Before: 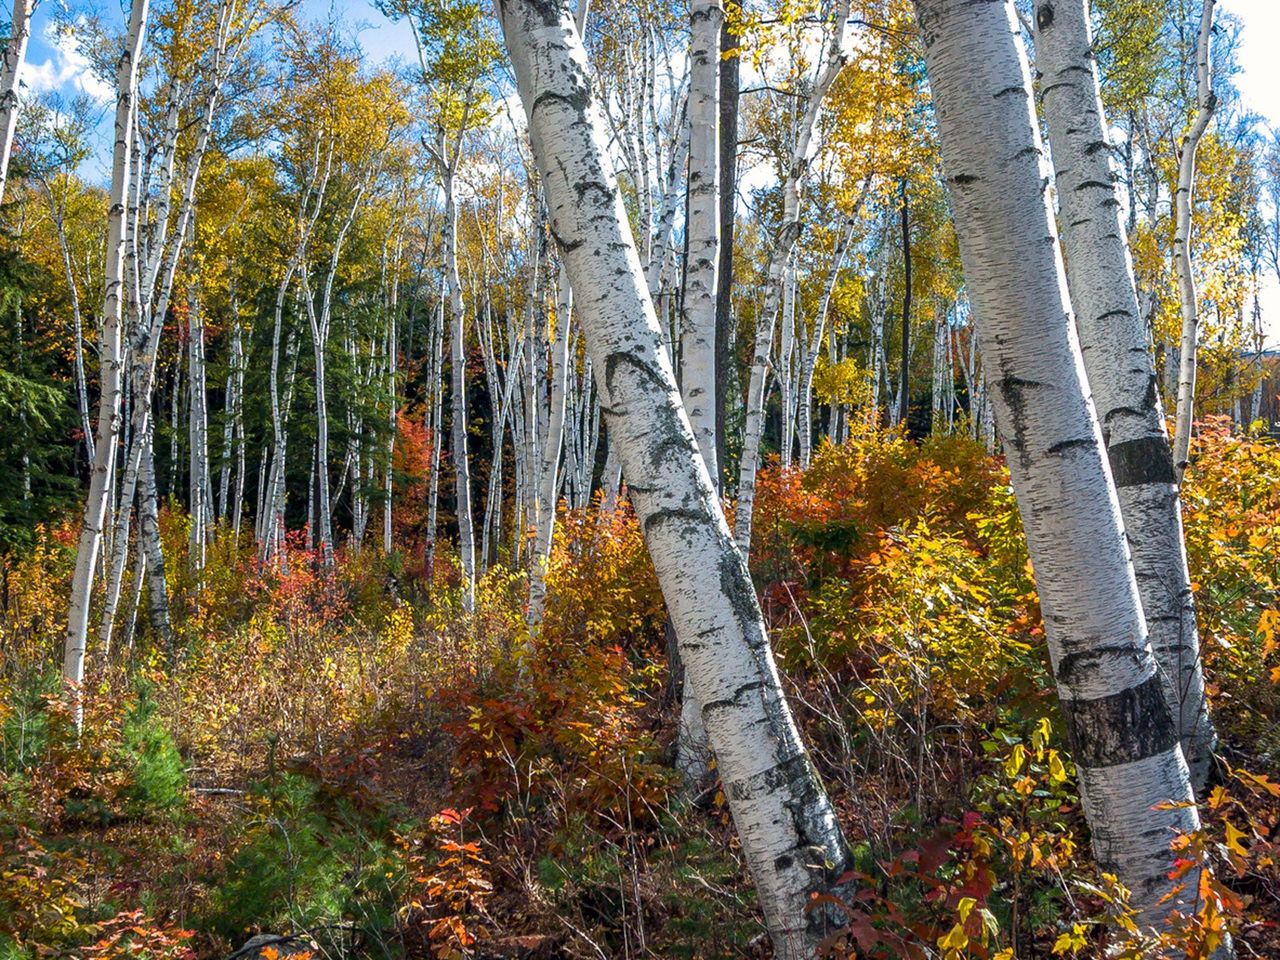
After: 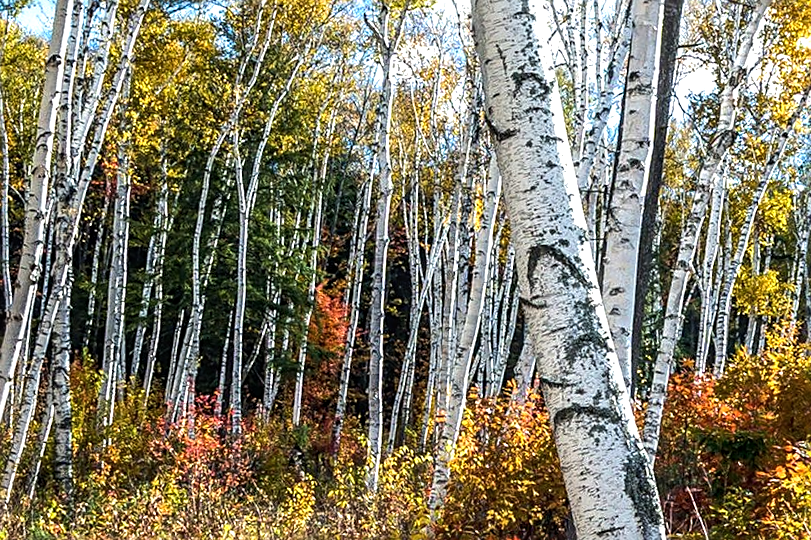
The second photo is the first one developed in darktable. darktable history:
tone equalizer: -8 EV -0.718 EV, -7 EV -0.729 EV, -6 EV -0.591 EV, -5 EV -0.423 EV, -3 EV 0.403 EV, -2 EV 0.6 EV, -1 EV 0.689 EV, +0 EV 0.744 EV, edges refinement/feathering 500, mask exposure compensation -1.57 EV, preserve details no
local contrast: on, module defaults
crop and rotate: angle -4.84°, left 2.147%, top 6.899%, right 27.542%, bottom 30.614%
color calibration: illuminant same as pipeline (D50), adaptation XYZ, x 0.345, y 0.358, temperature 5012.57 K
sharpen: on, module defaults
